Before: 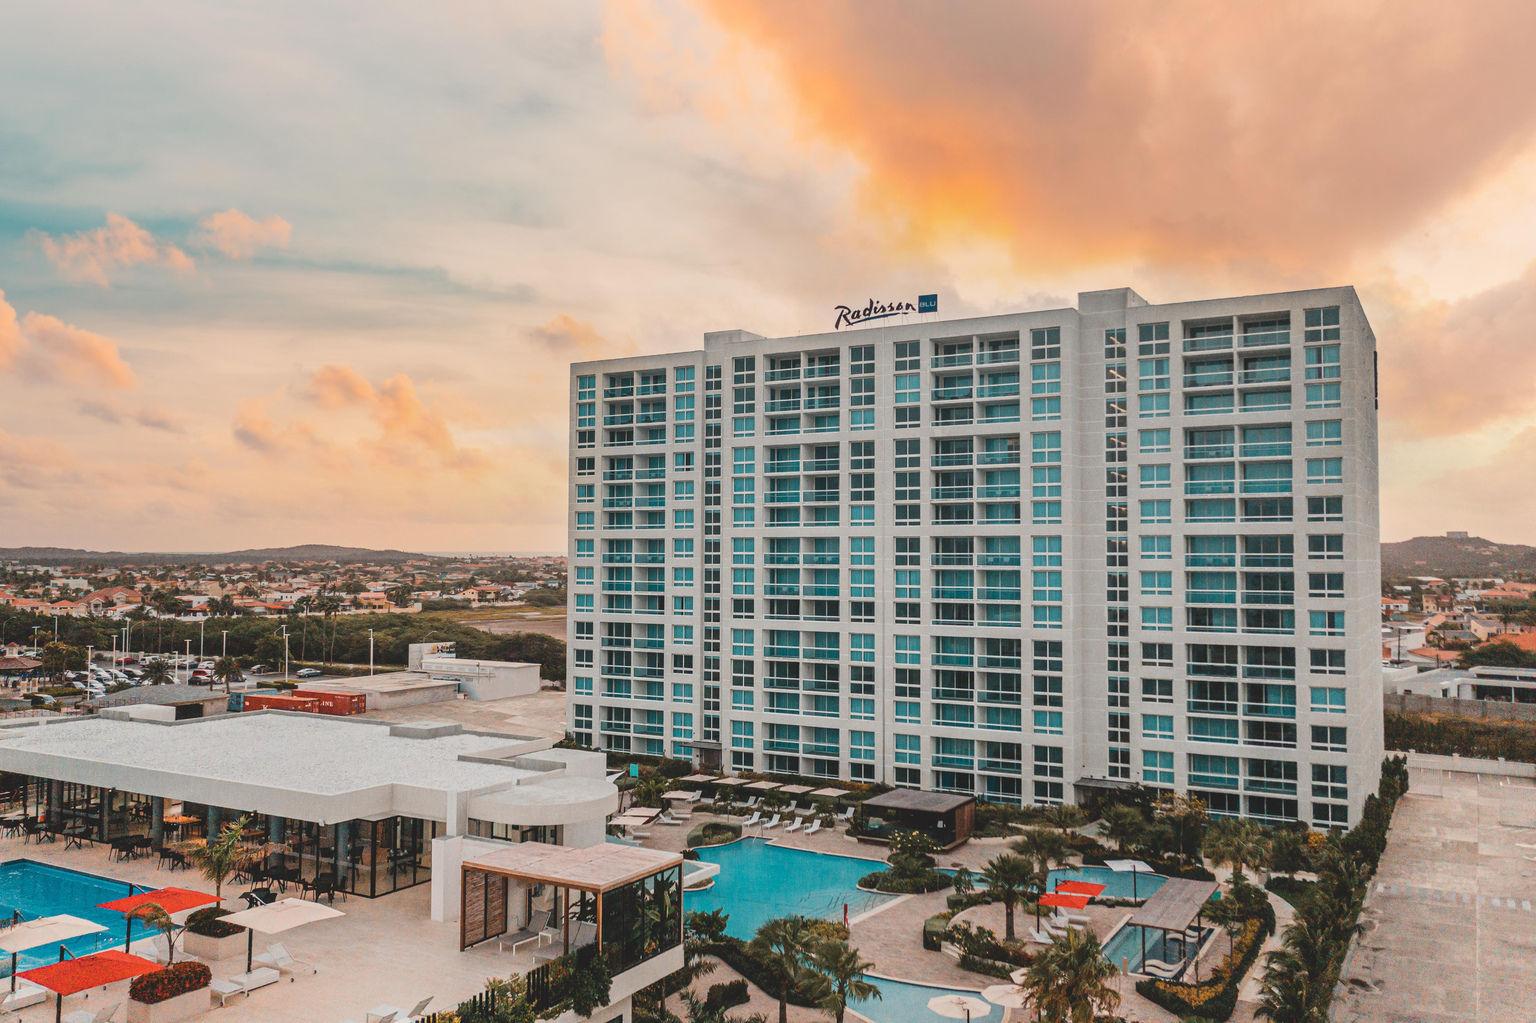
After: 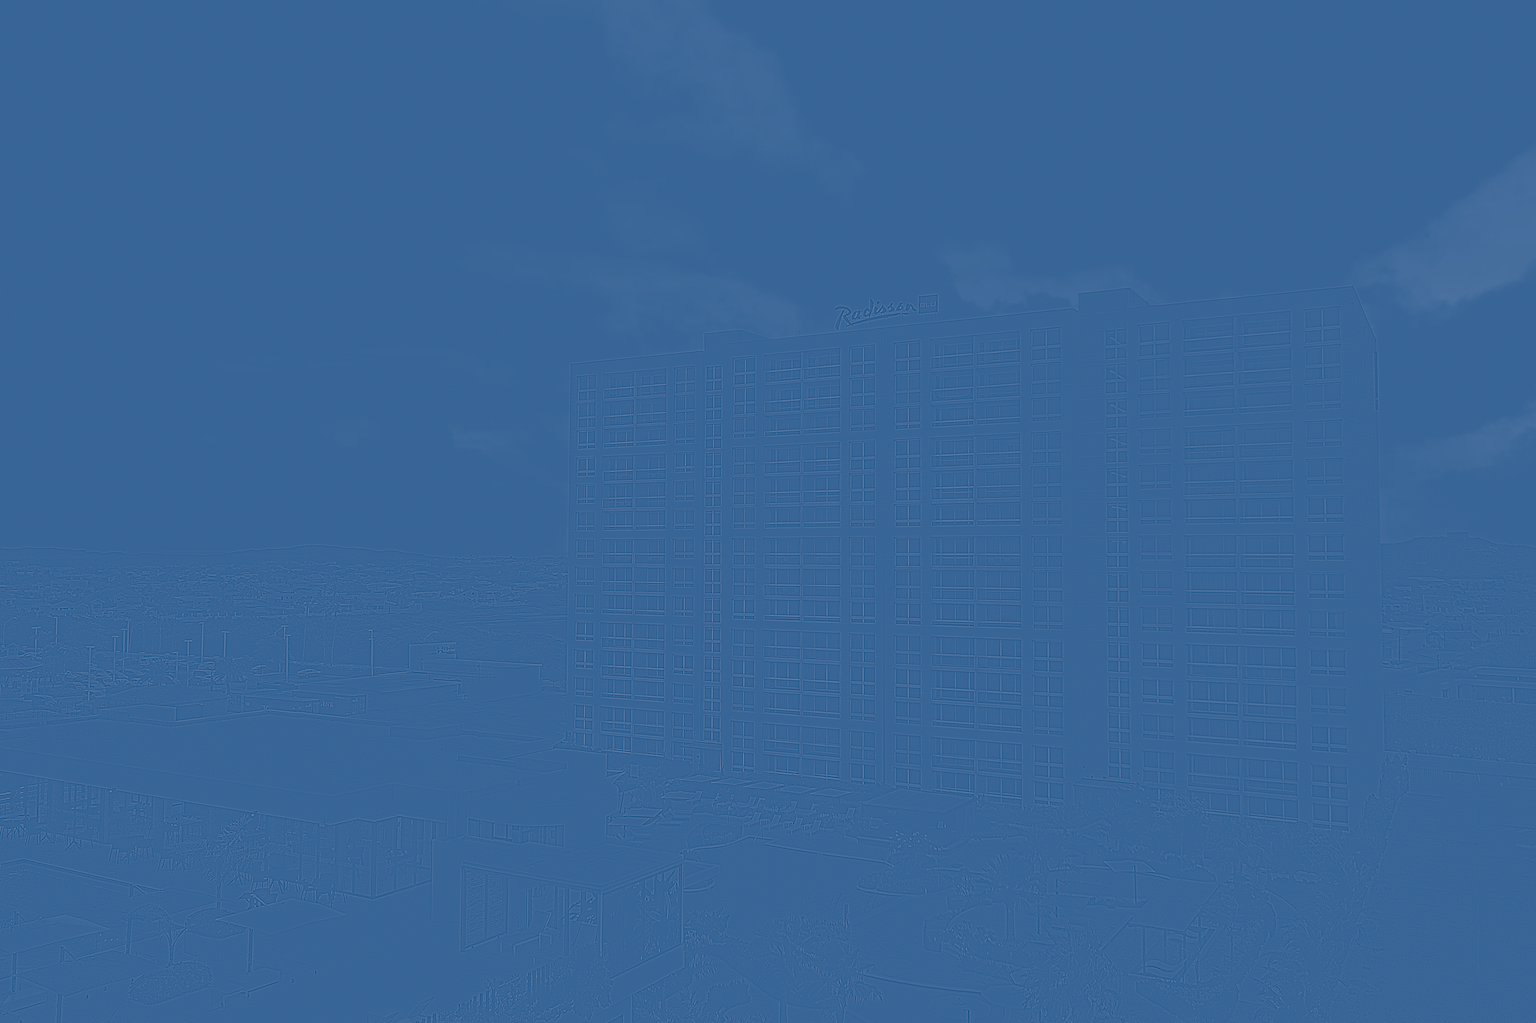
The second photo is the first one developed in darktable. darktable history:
highpass: sharpness 5.84%, contrast boost 8.44%
exposure: black level correction 0, exposure 0.7 EV, compensate exposure bias true, compensate highlight preservation false
split-toning: shadows › hue 226.8°, shadows › saturation 1, highlights › saturation 0, balance -61.41
